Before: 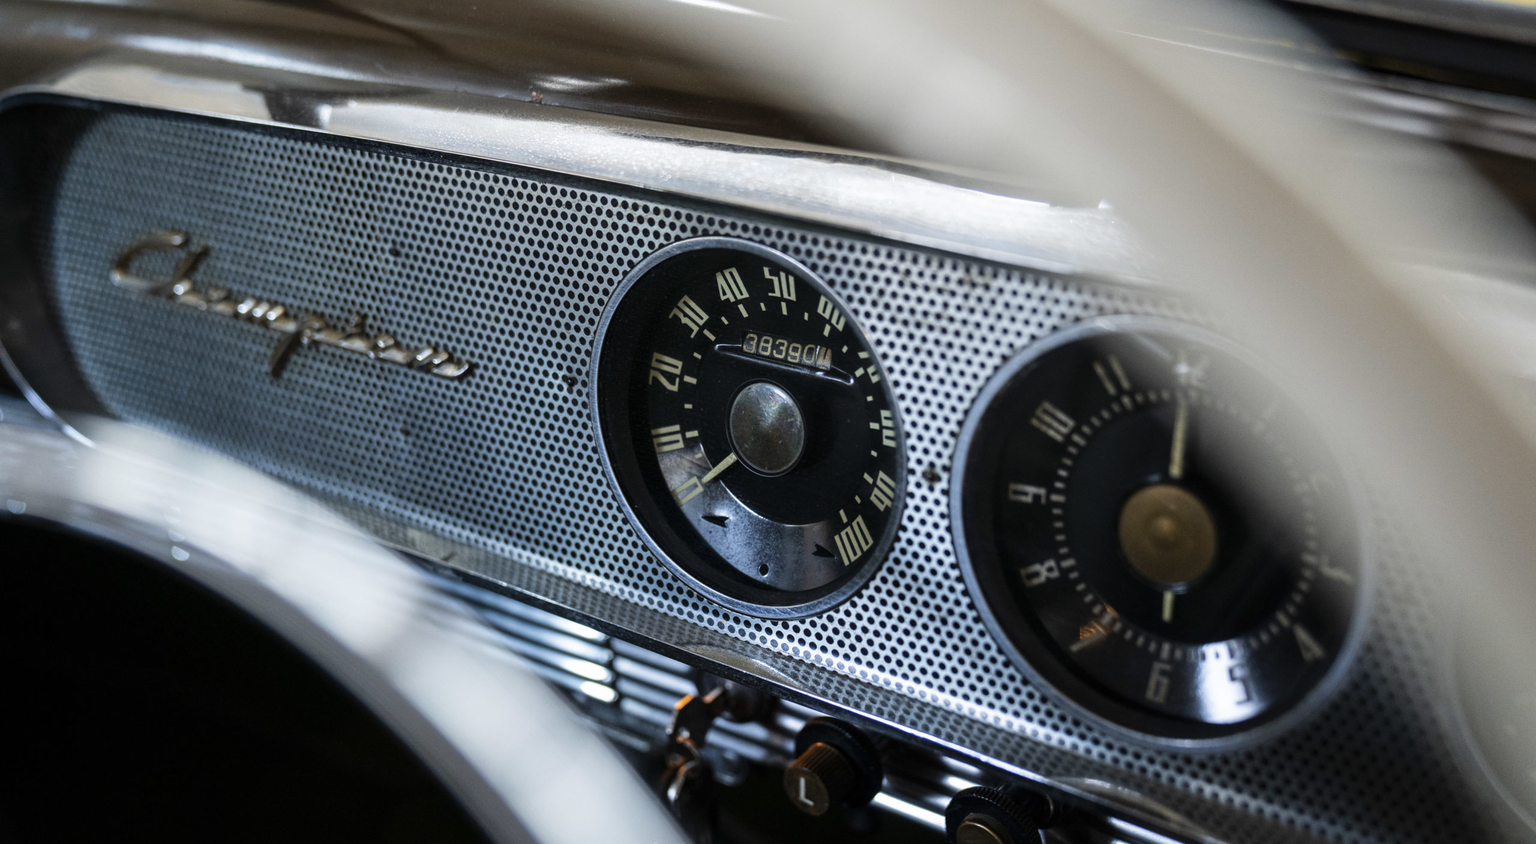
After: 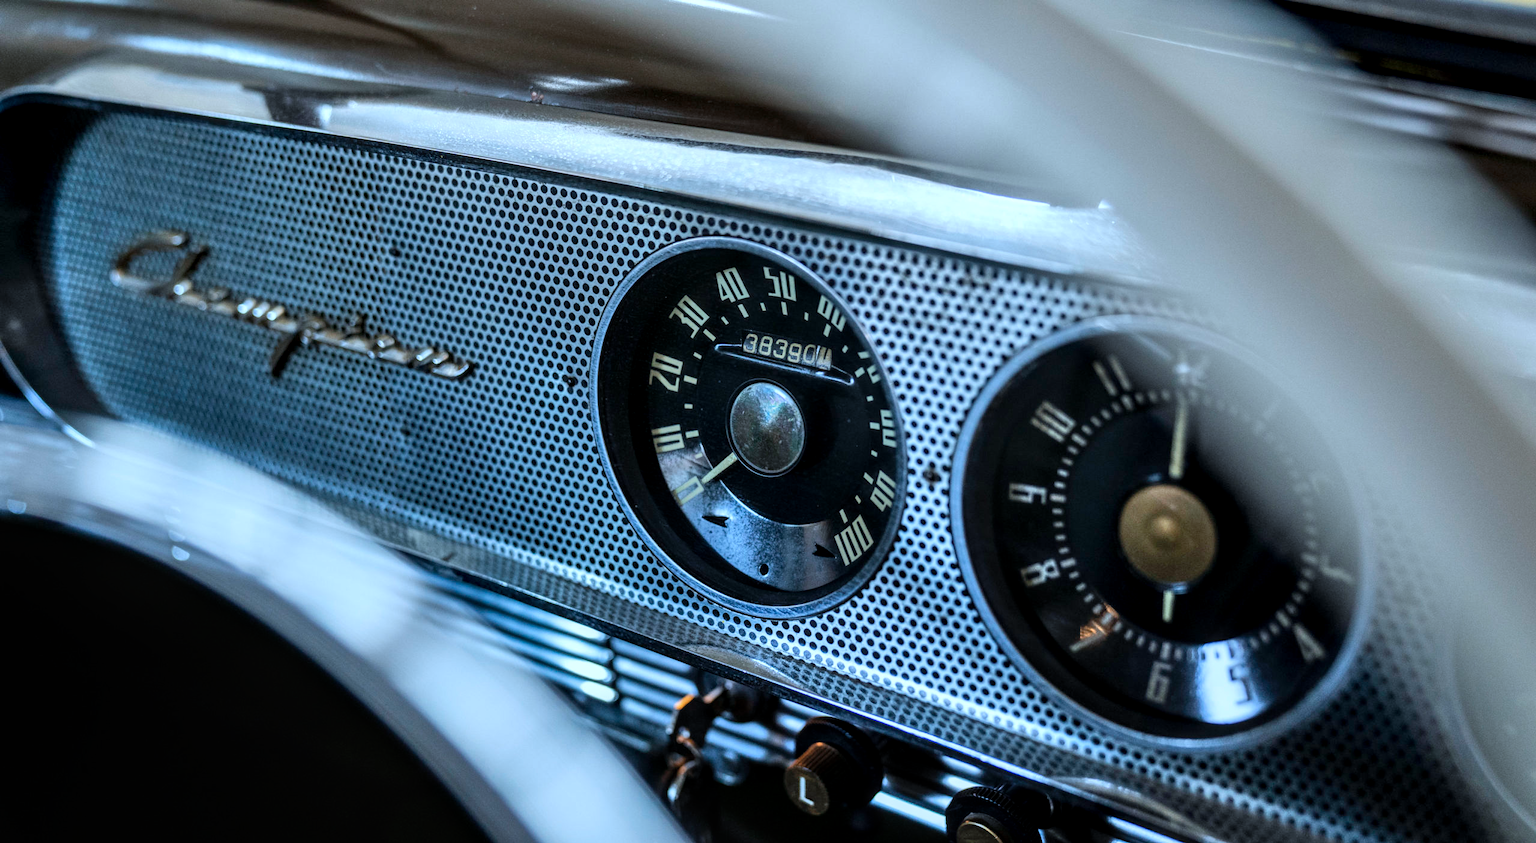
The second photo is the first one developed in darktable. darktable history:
shadows and highlights: soften with gaussian
color calibration: illuminant as shot in camera, x 0.385, y 0.38, temperature 3938.24 K
local contrast: detail 130%
